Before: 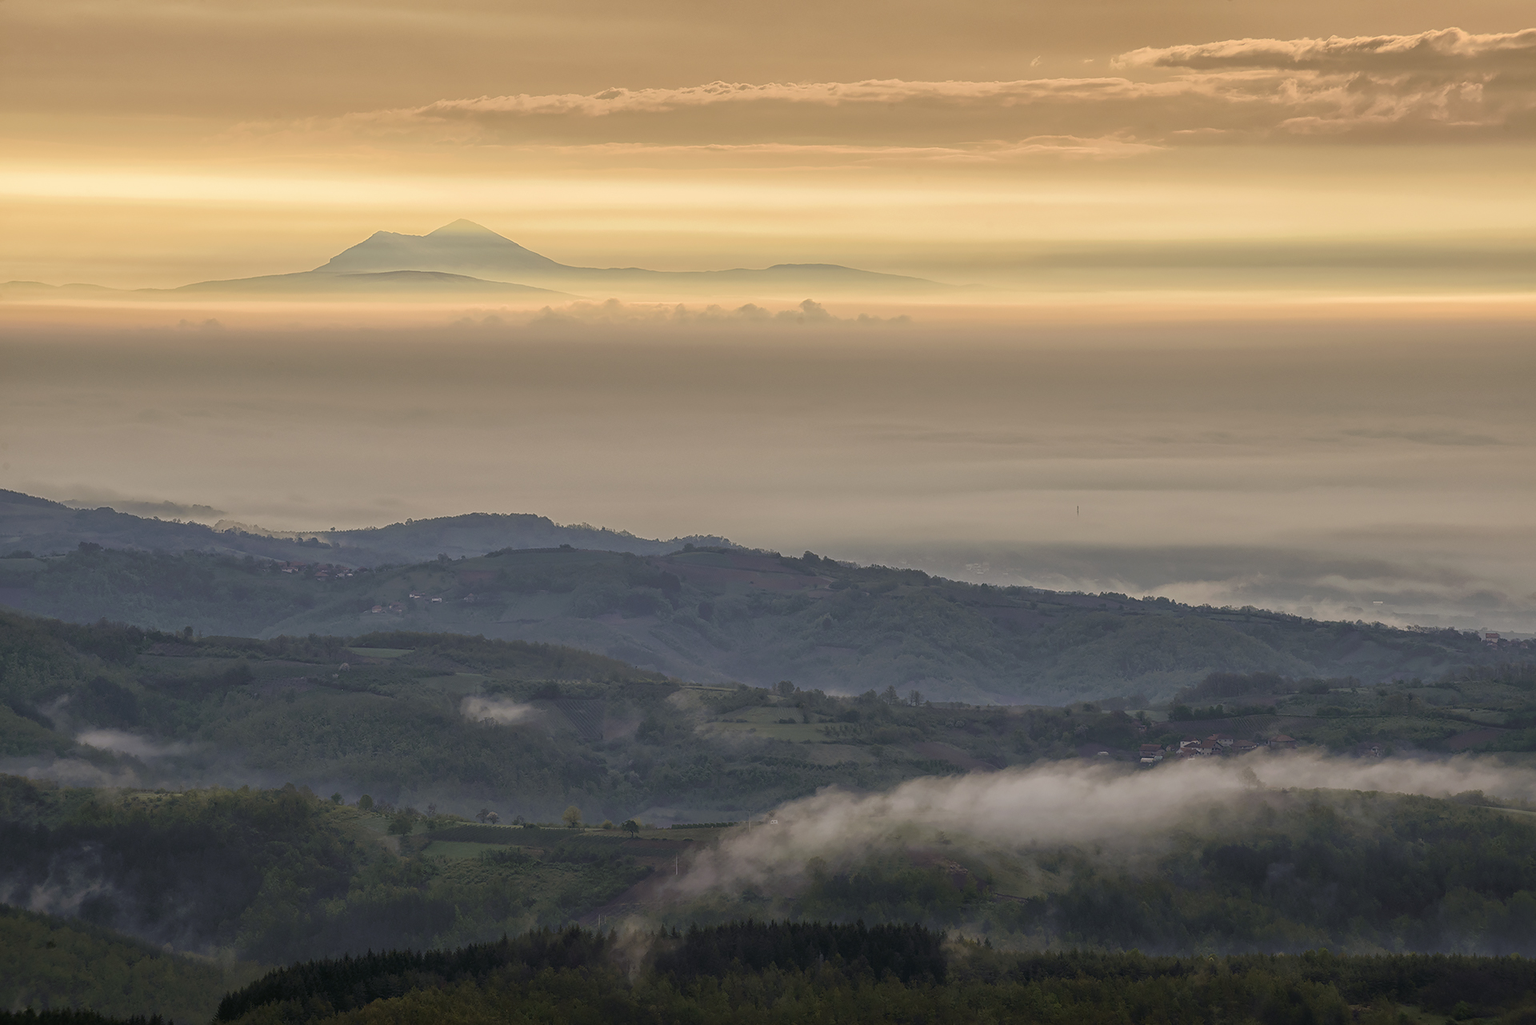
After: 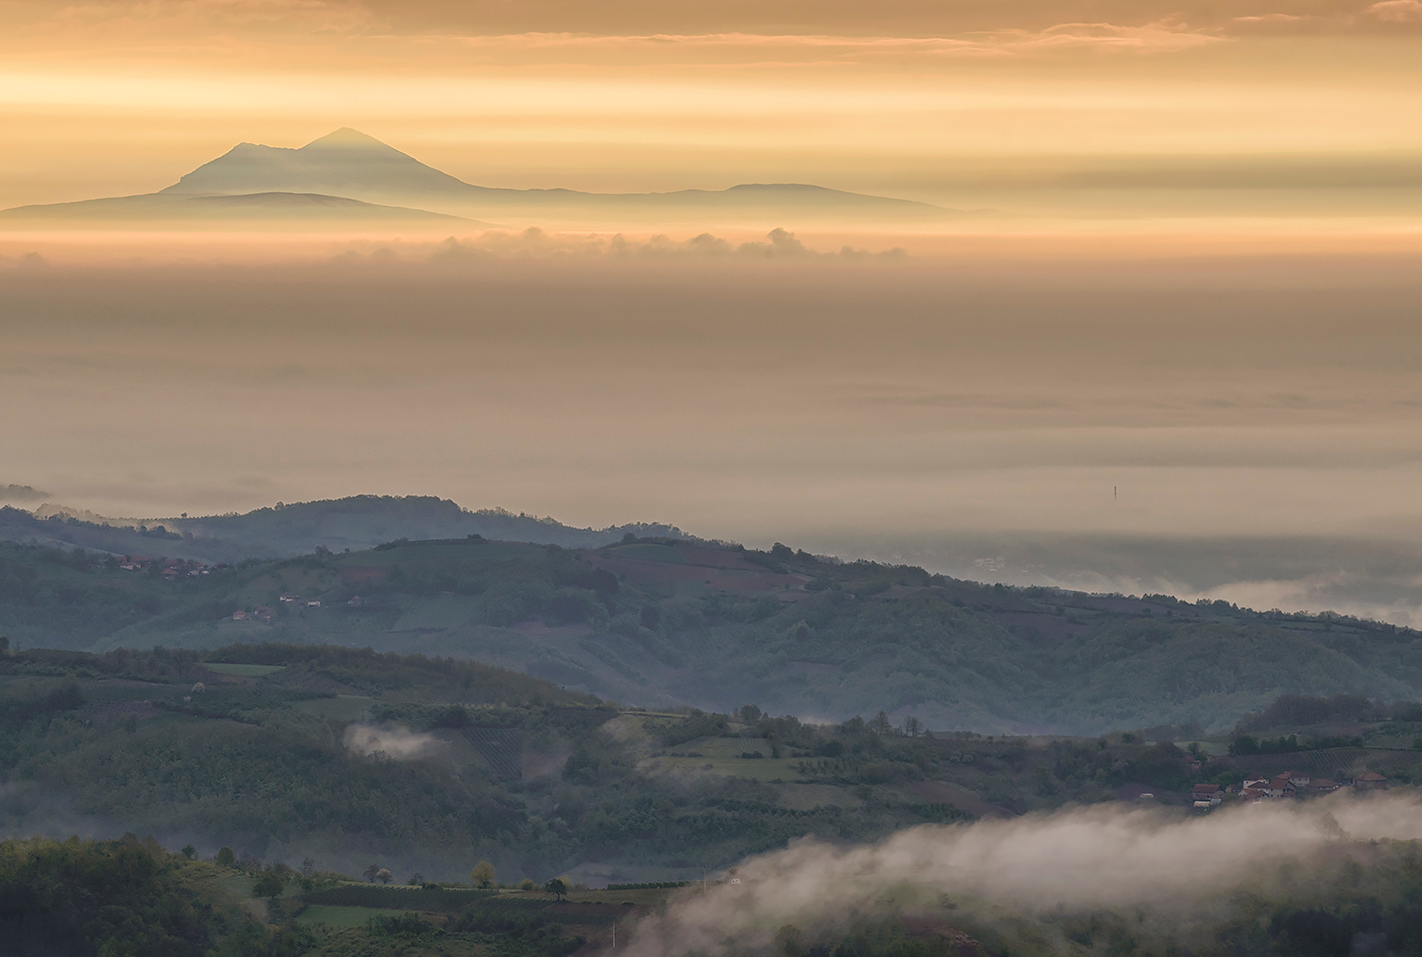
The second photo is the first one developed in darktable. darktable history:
crop and rotate: left 12.092%, top 11.415%, right 13.844%, bottom 13.865%
